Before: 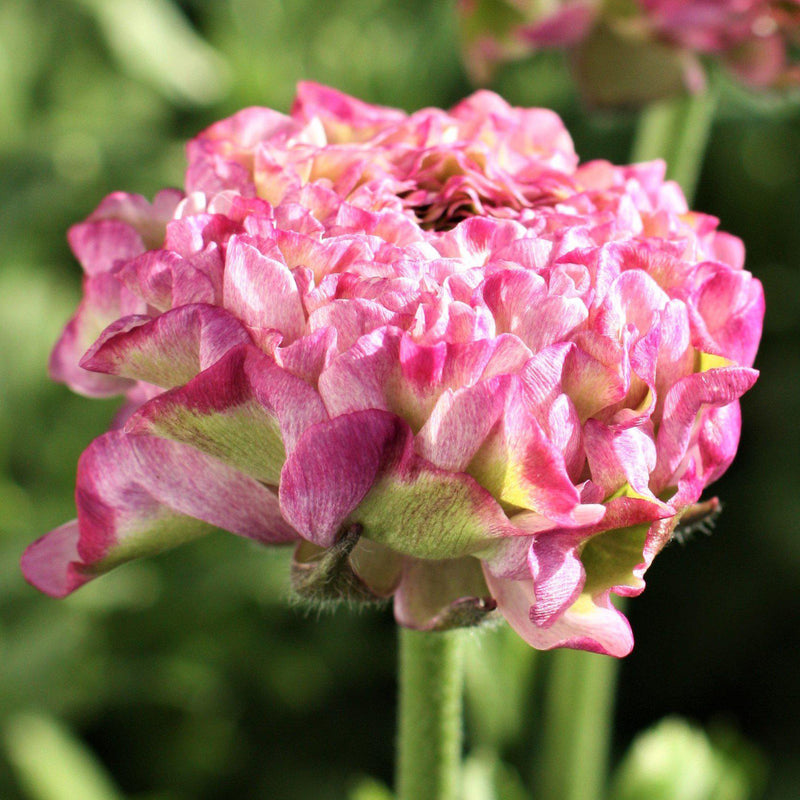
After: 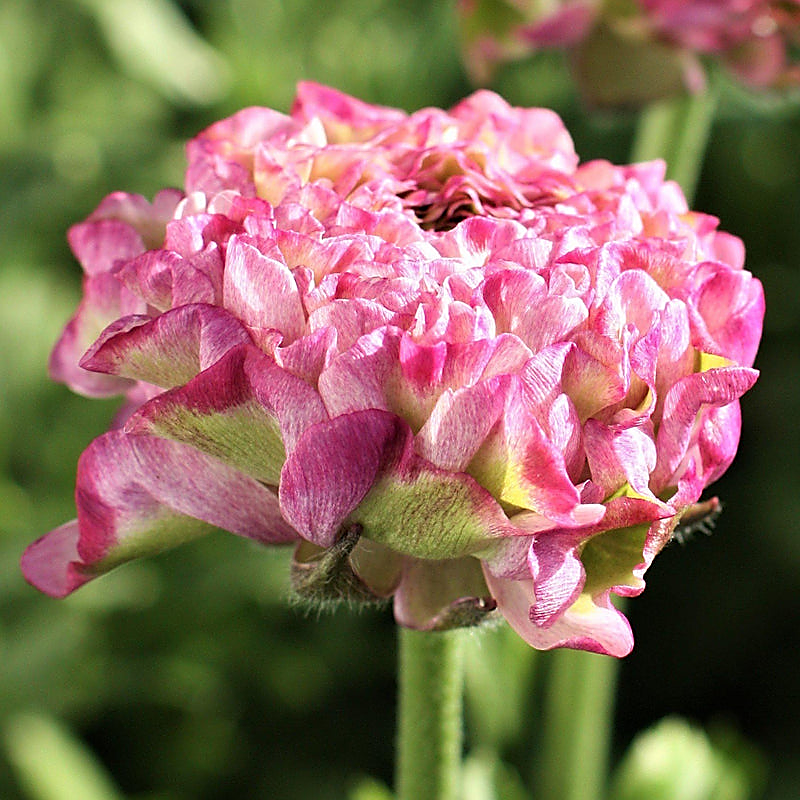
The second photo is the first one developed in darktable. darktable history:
sharpen: radius 1.414, amount 1.25, threshold 0.708
